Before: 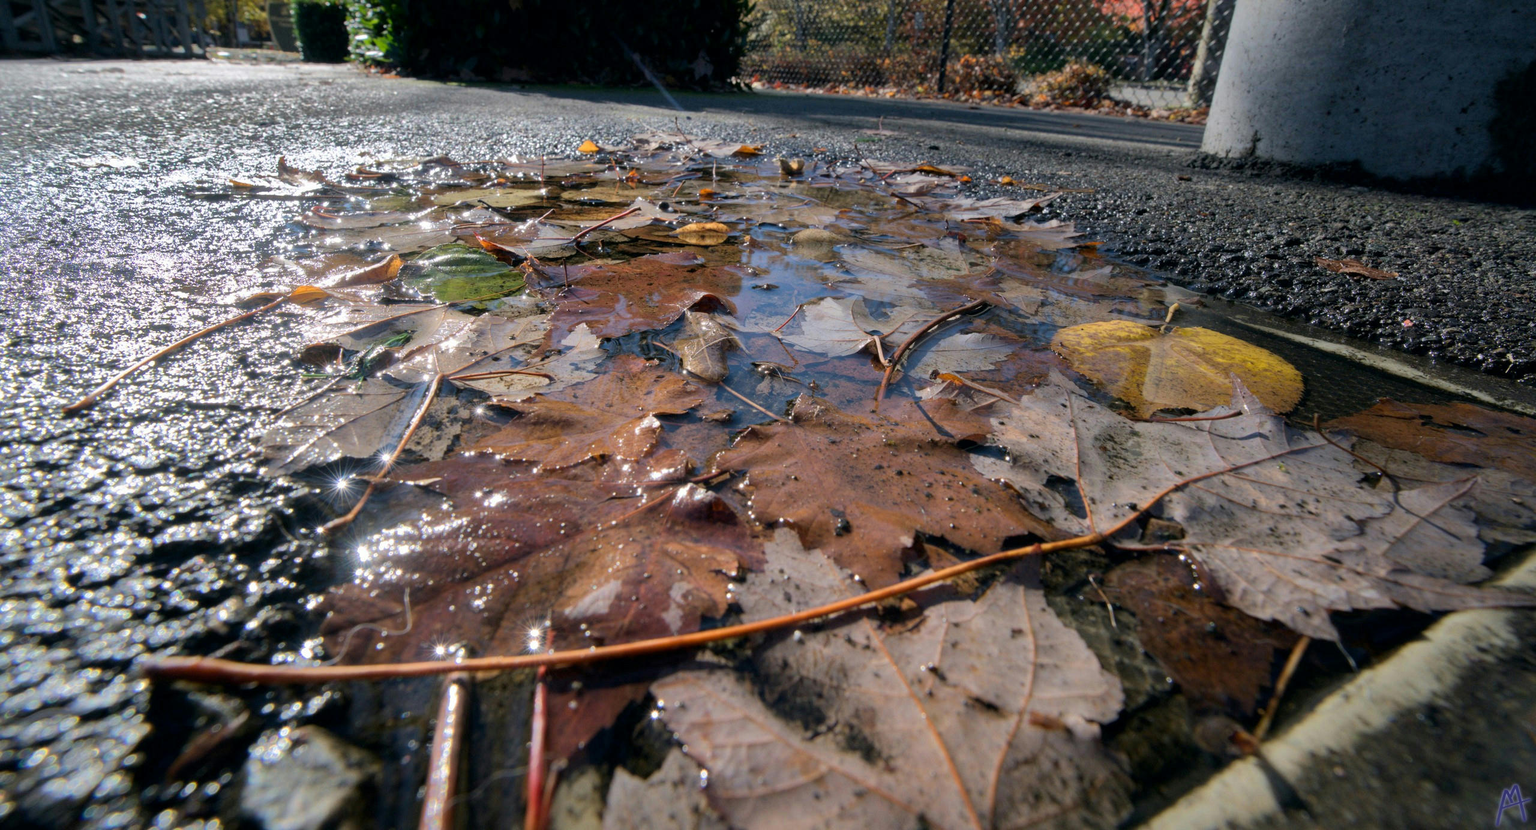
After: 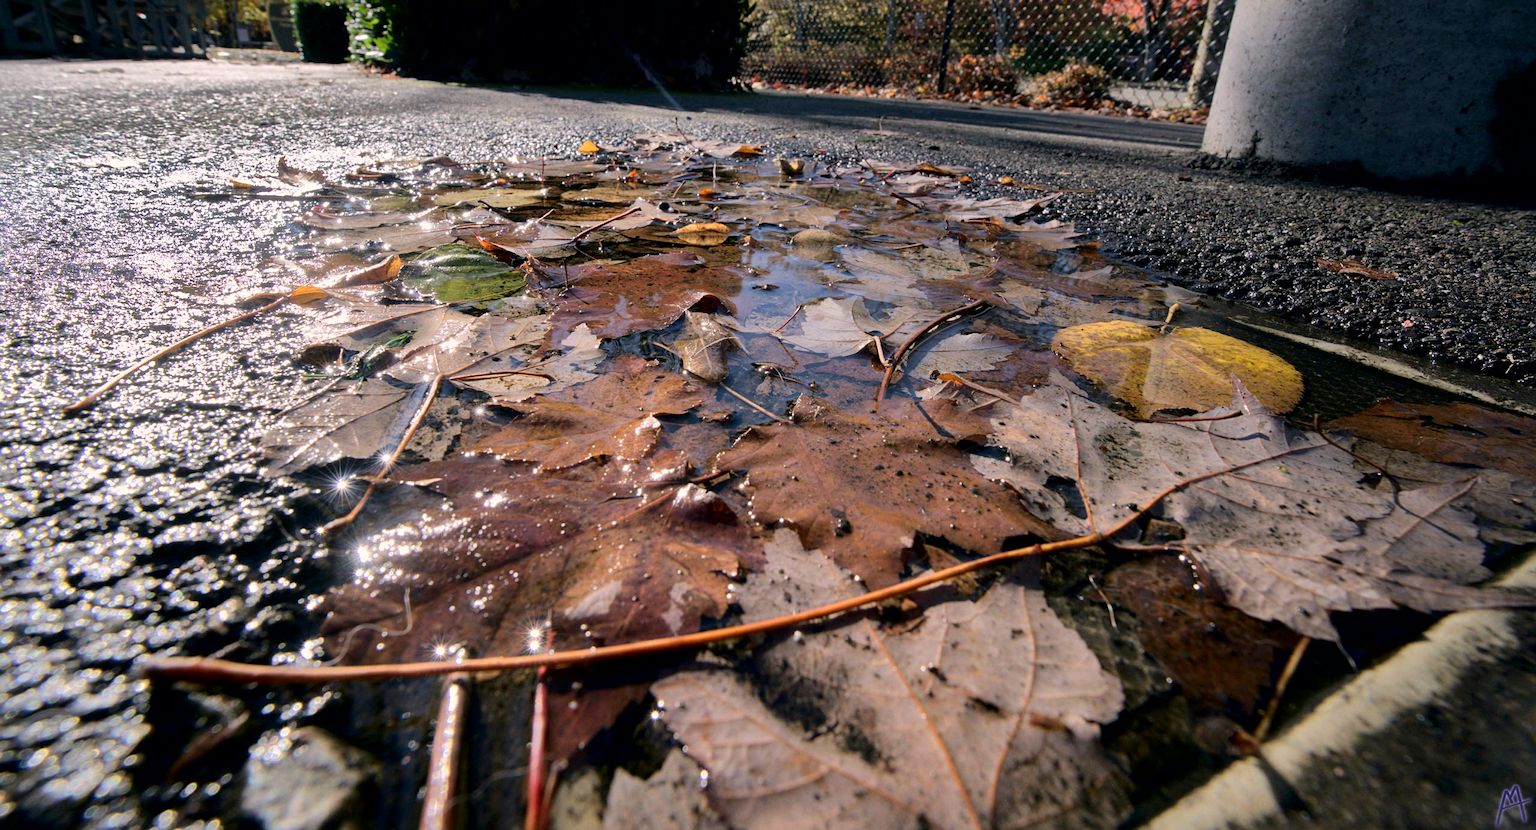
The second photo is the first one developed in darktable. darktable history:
sharpen: amount 0.212
color correction: highlights a* 6.02, highlights b* 4.75
tone curve: curves: ch0 [(0.021, 0) (0.104, 0.052) (0.496, 0.526) (0.737, 0.783) (1, 1)], color space Lab, independent channels, preserve colors none
